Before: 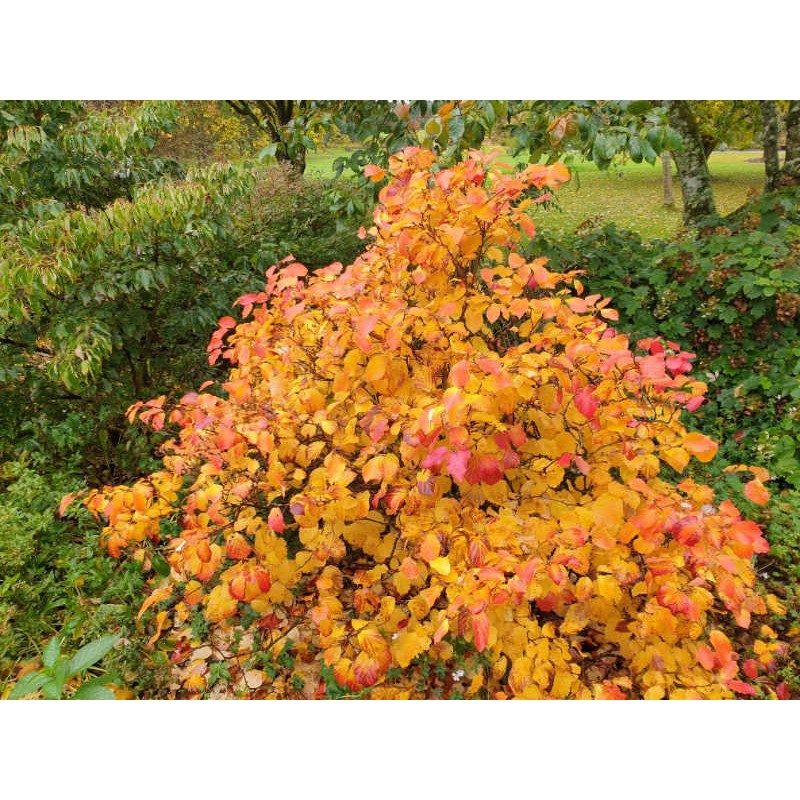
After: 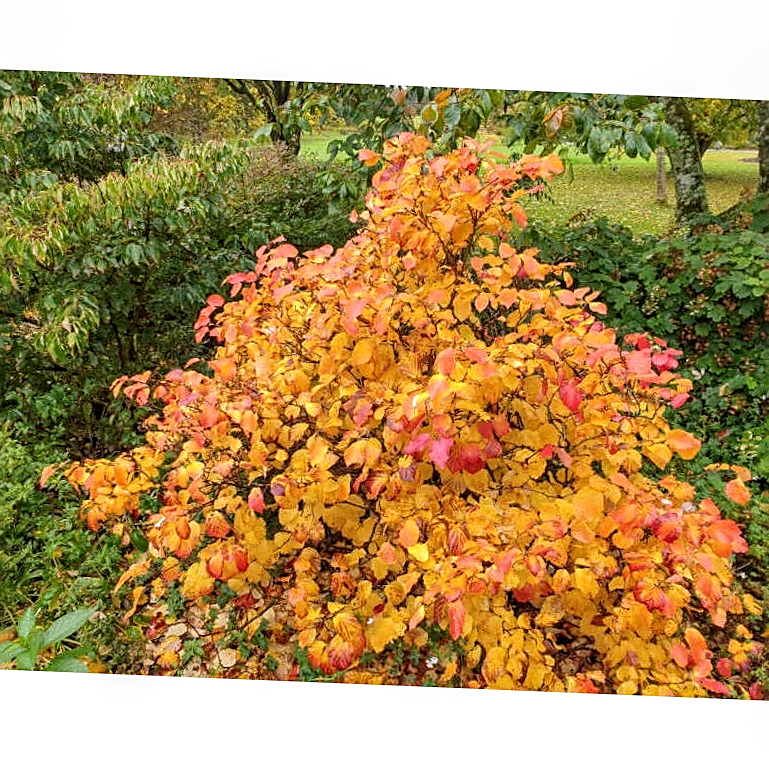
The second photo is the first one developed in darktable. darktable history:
crop and rotate: angle -2.33°
sharpen: on, module defaults
local contrast: detail 130%
